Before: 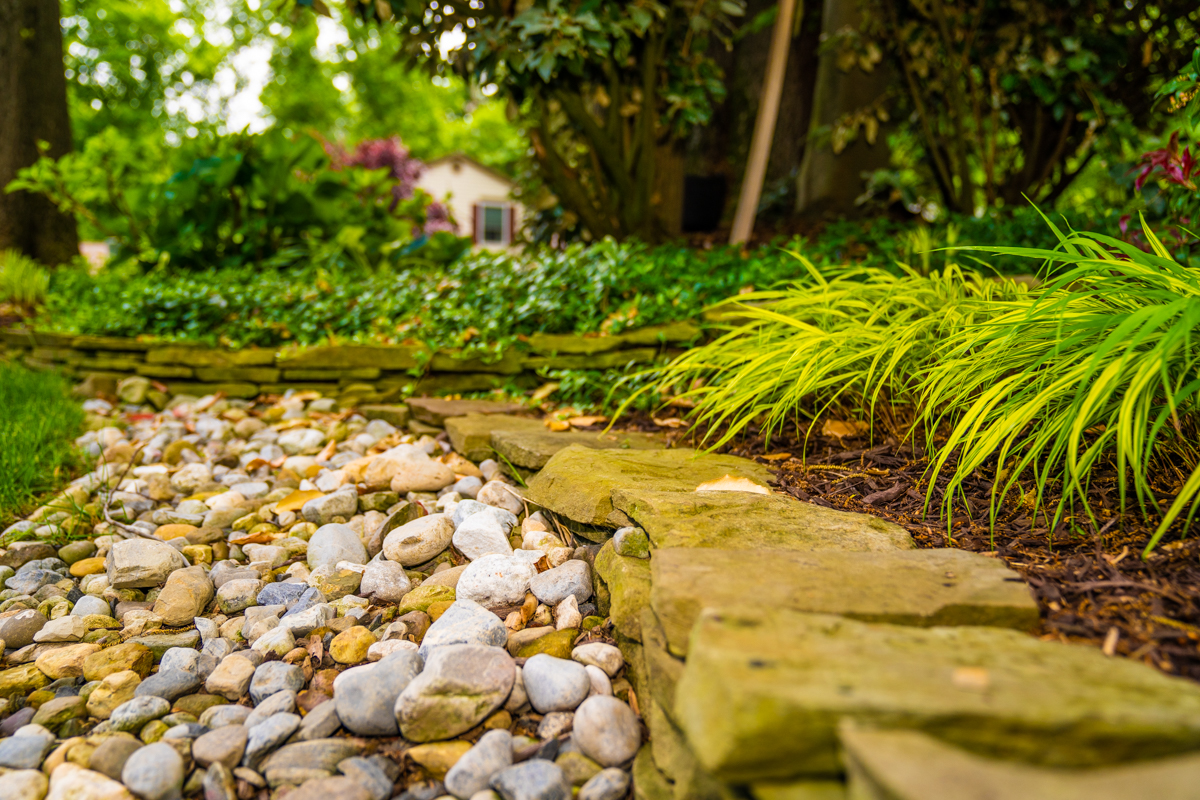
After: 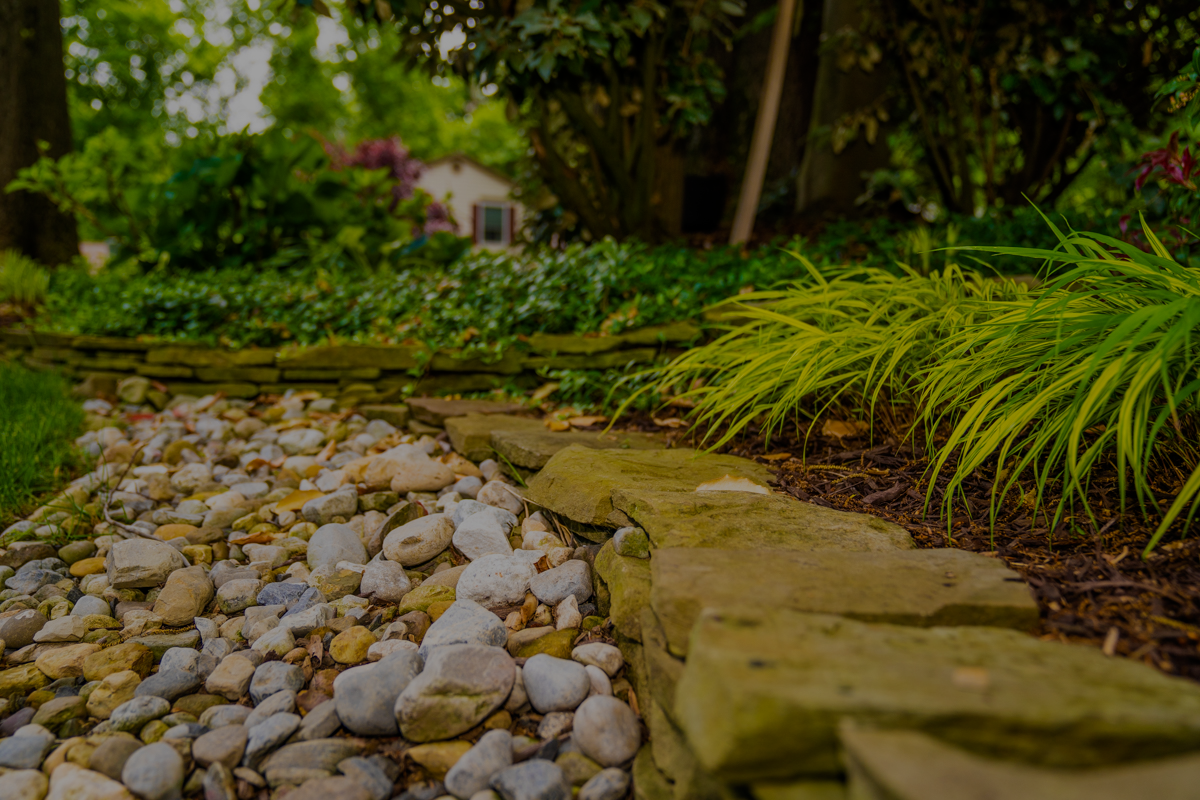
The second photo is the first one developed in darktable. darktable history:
exposure: exposure -1.521 EV, compensate exposure bias true, compensate highlight preservation false
